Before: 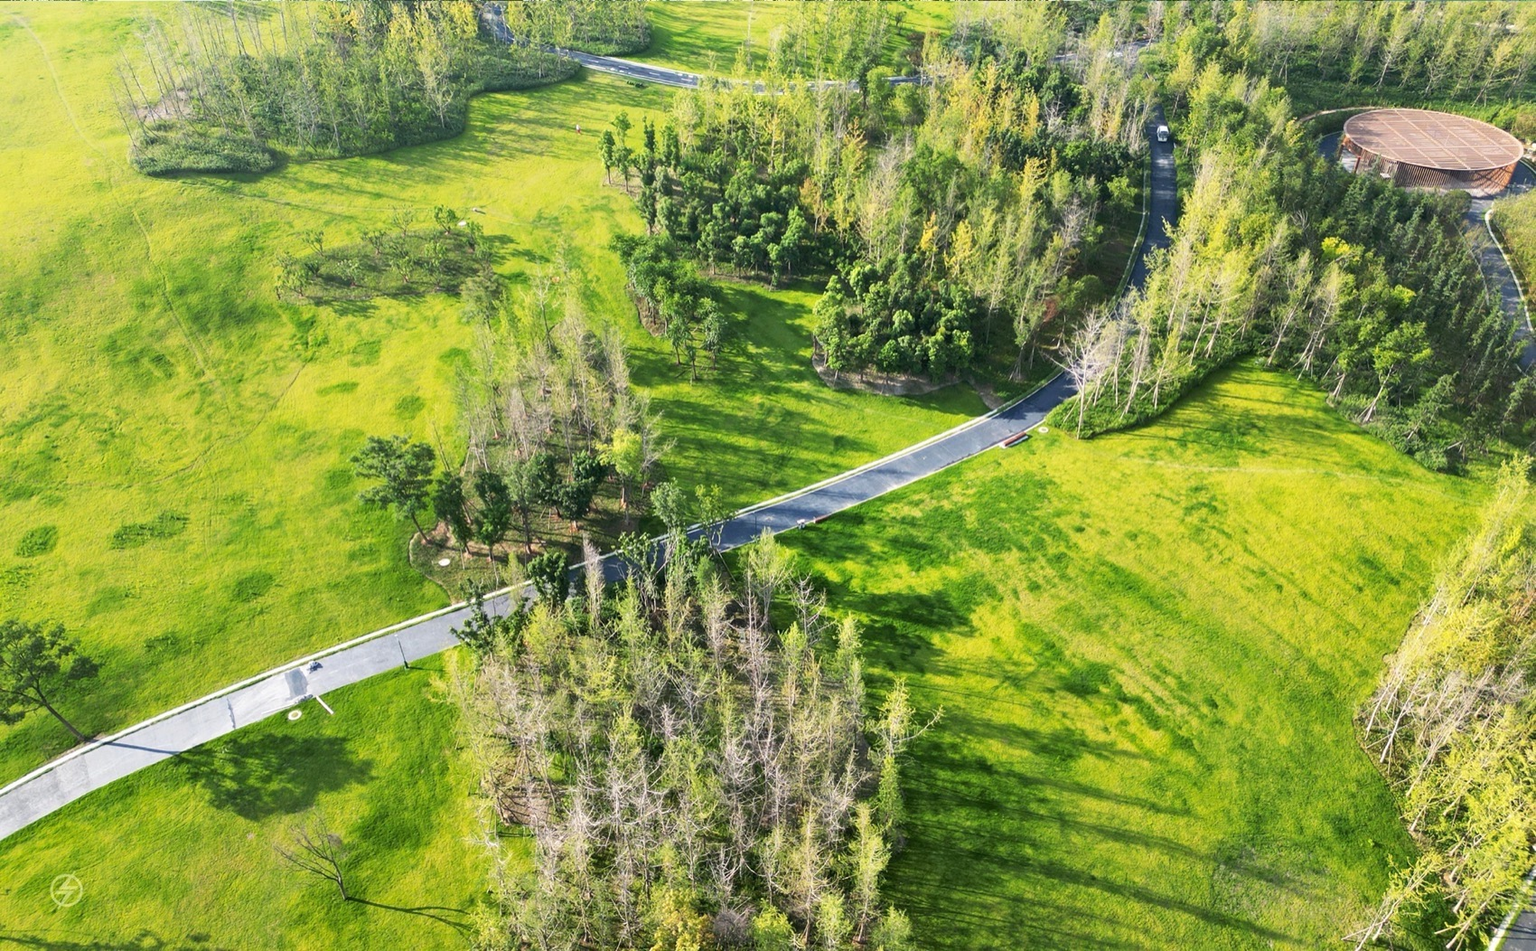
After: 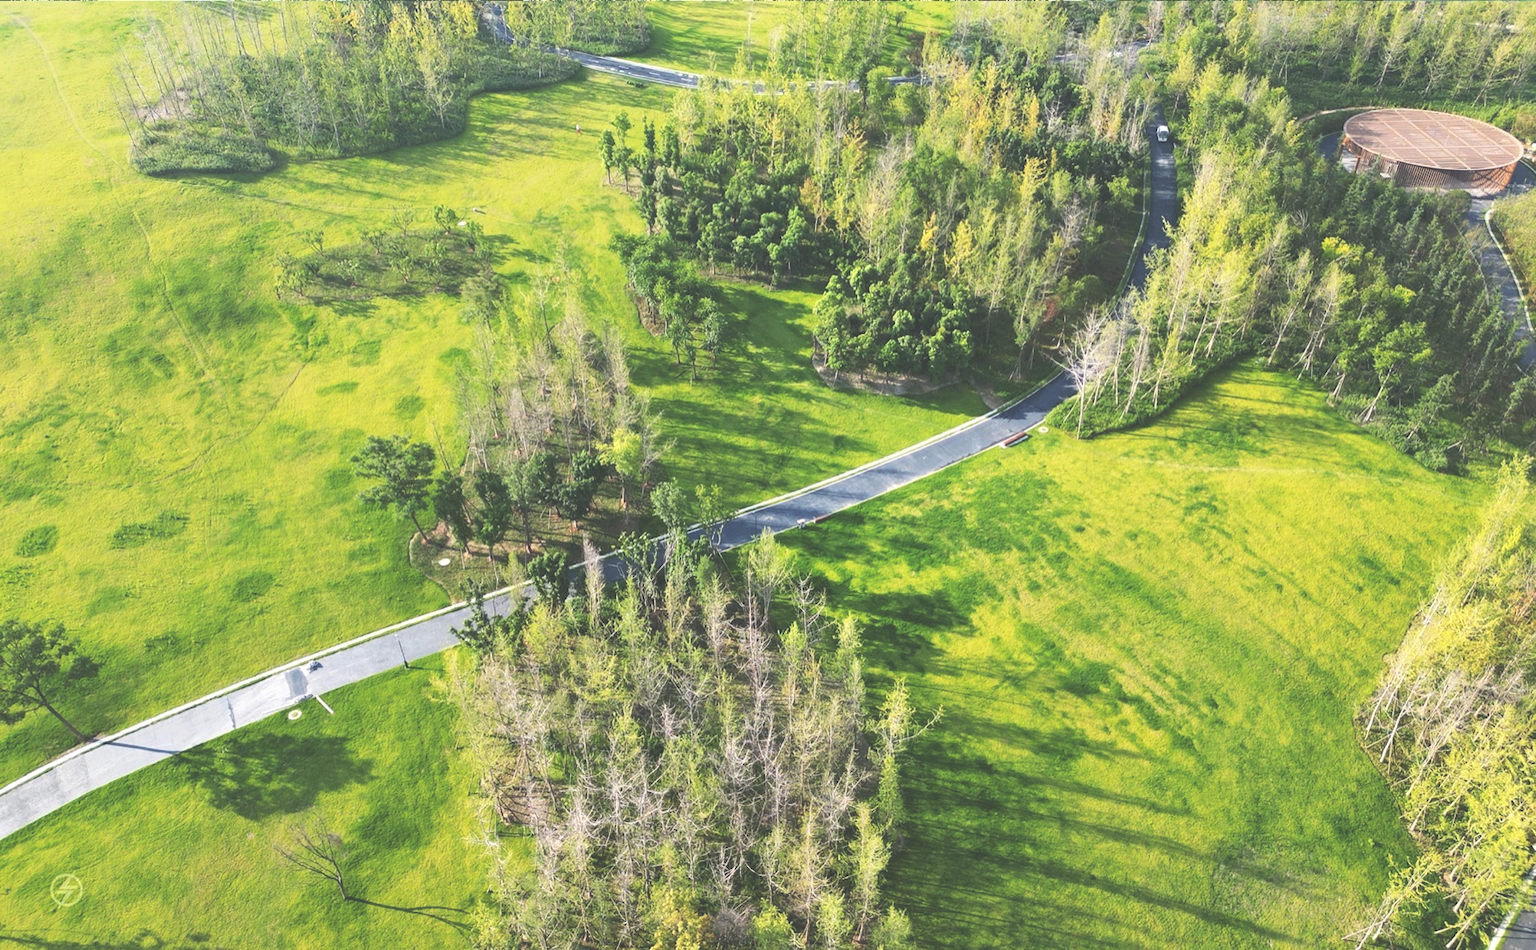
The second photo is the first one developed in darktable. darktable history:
tone equalizer: on, module defaults
exposure: black level correction -0.041, exposure 0.064 EV, compensate highlight preservation false
